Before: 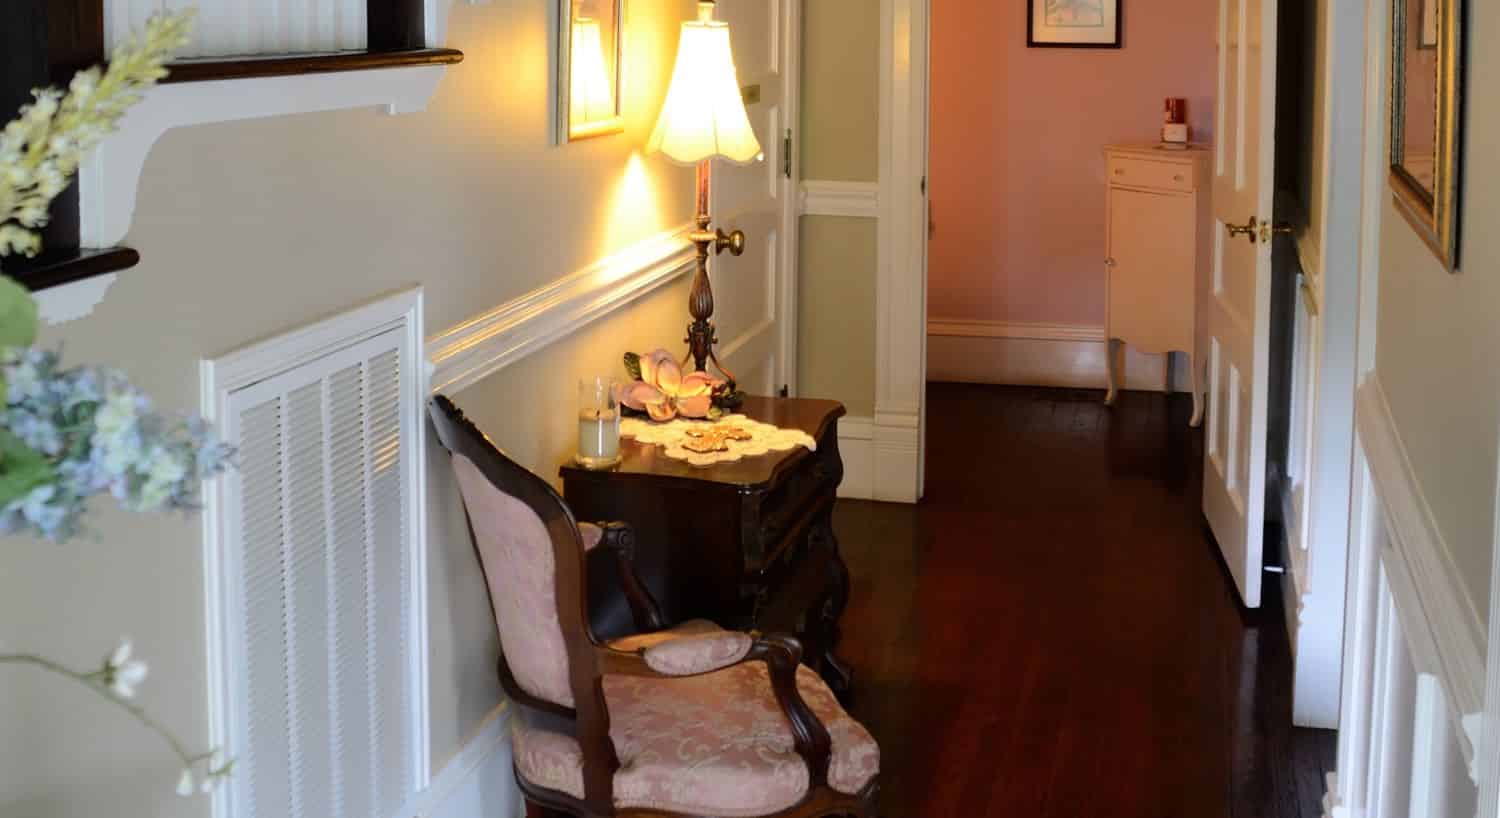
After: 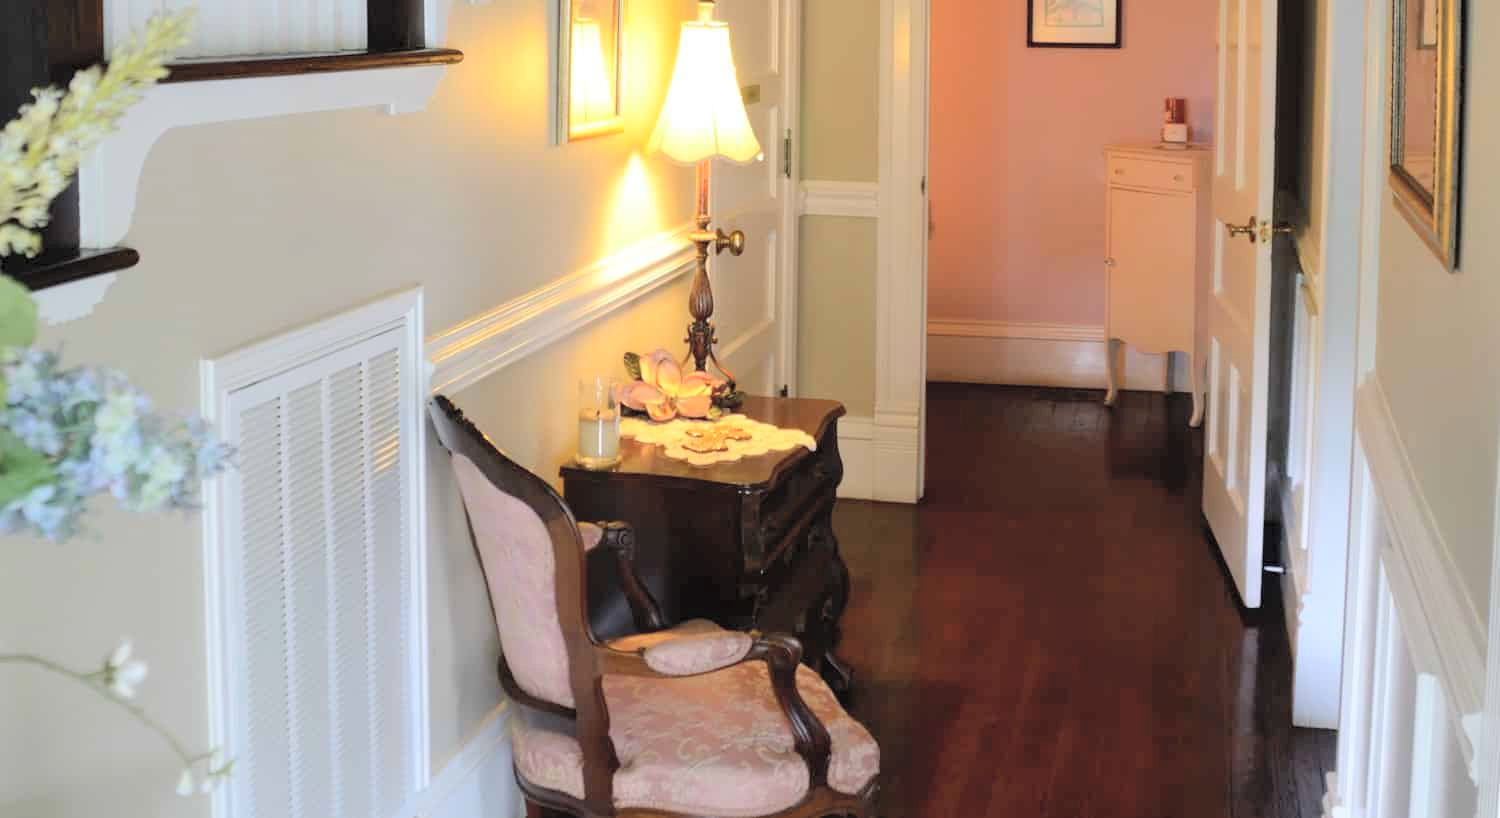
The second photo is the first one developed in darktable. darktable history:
contrast brightness saturation: brightness 0.285
